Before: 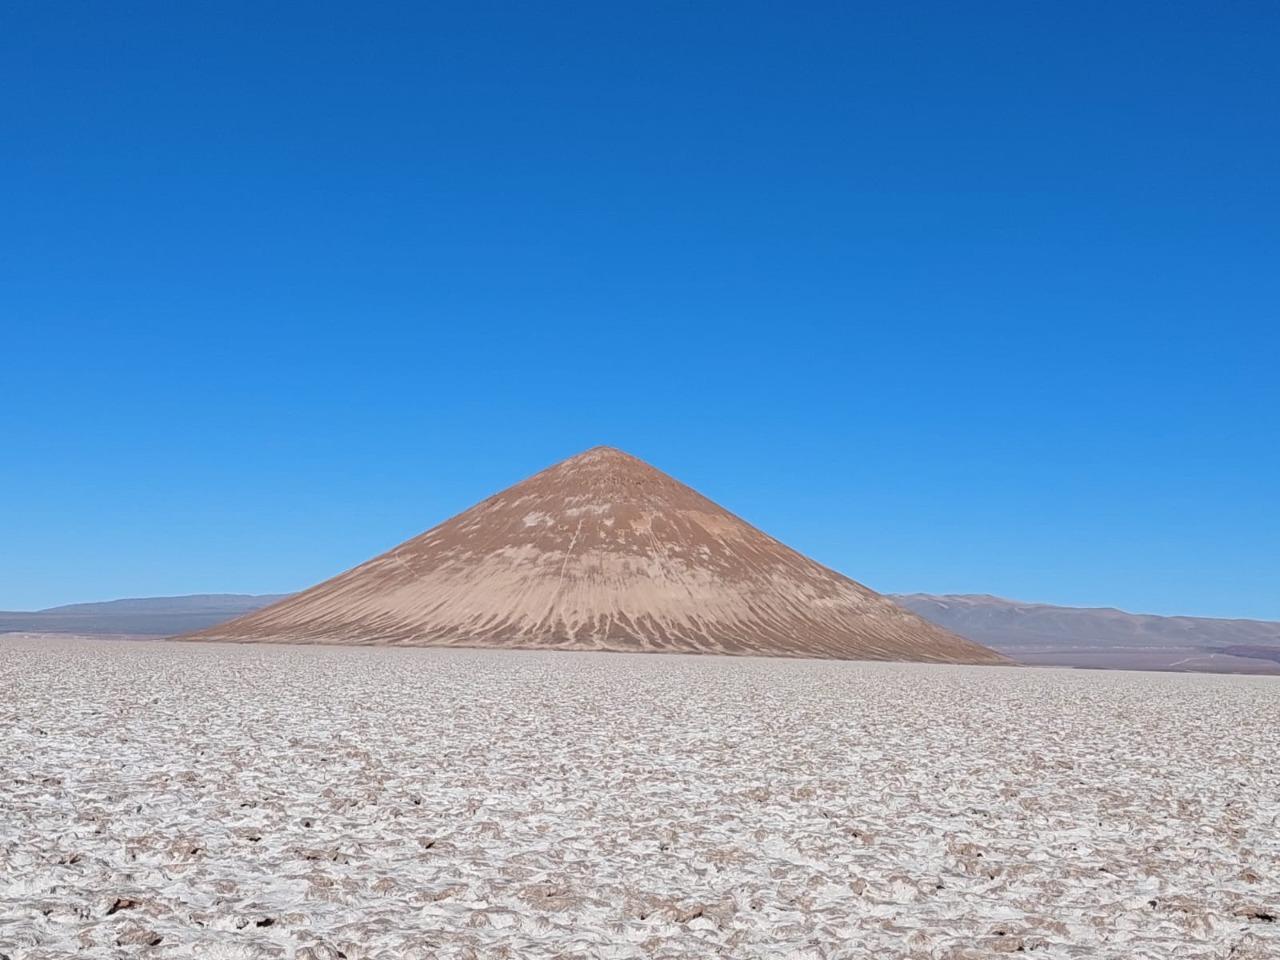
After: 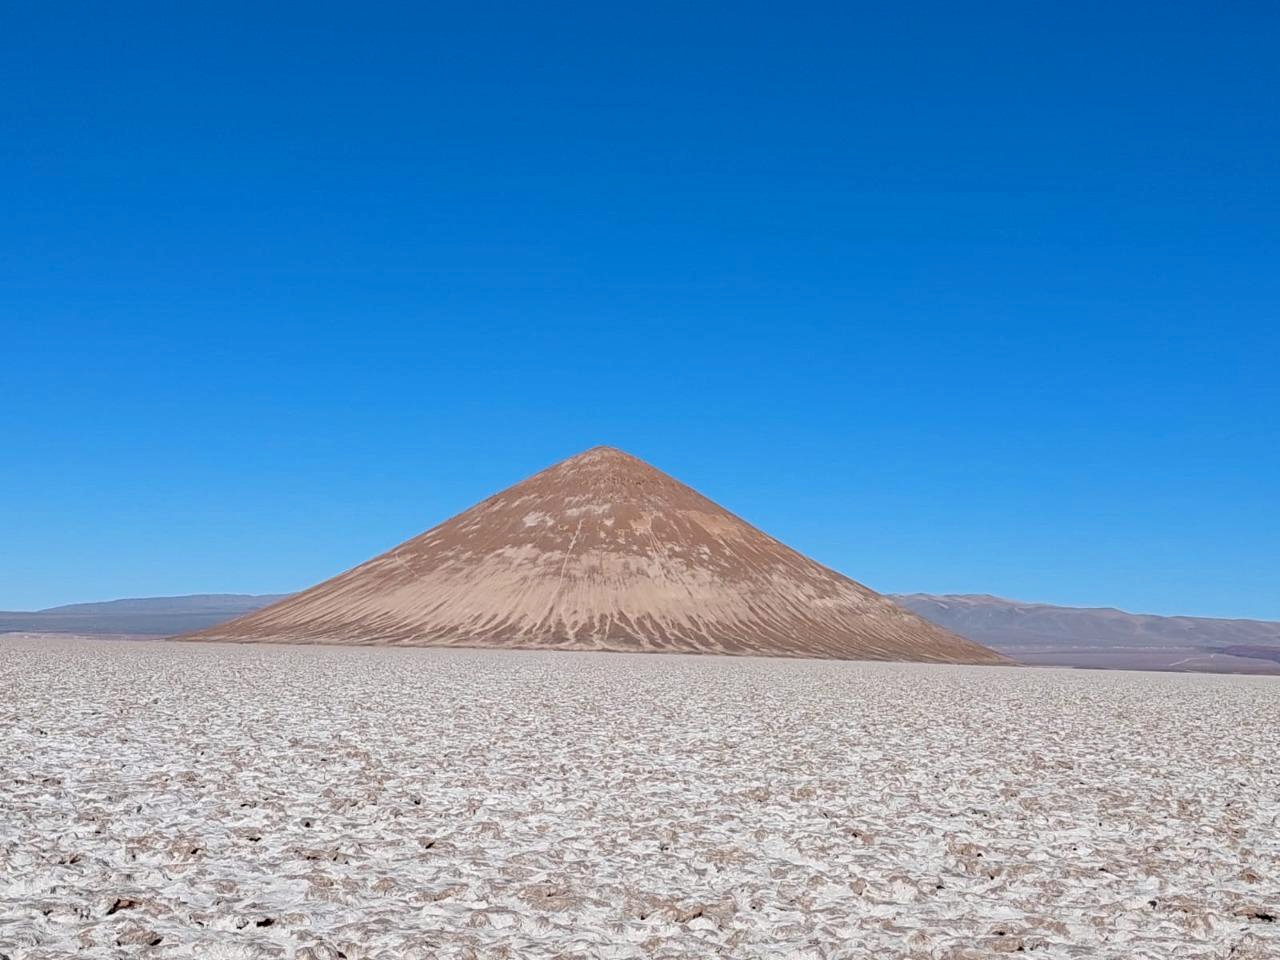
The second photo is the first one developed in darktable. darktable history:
haze removal: strength 0.118, distance 0.246, compatibility mode true, adaptive false
